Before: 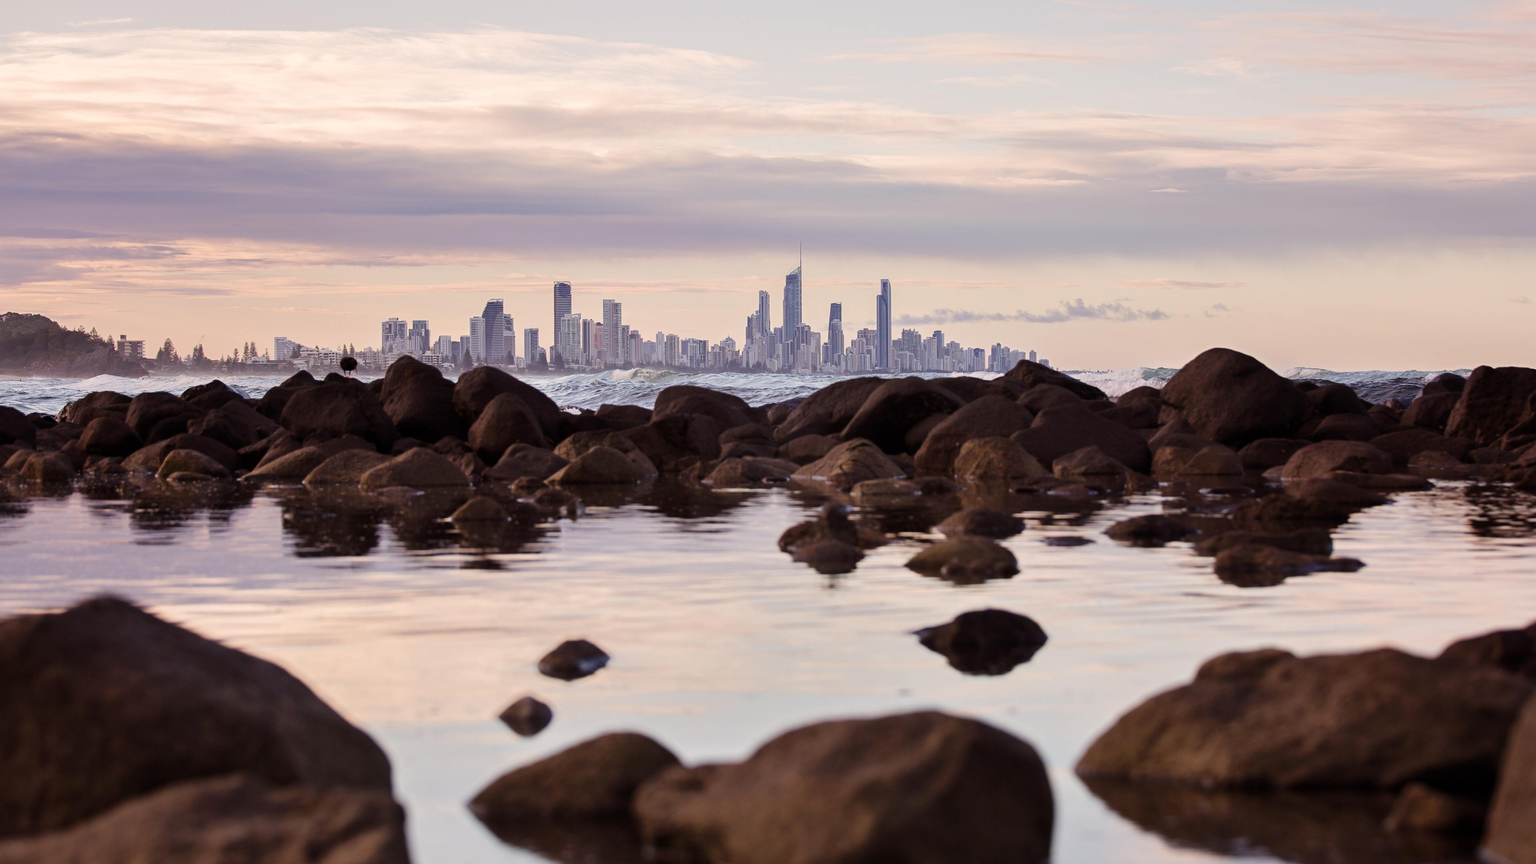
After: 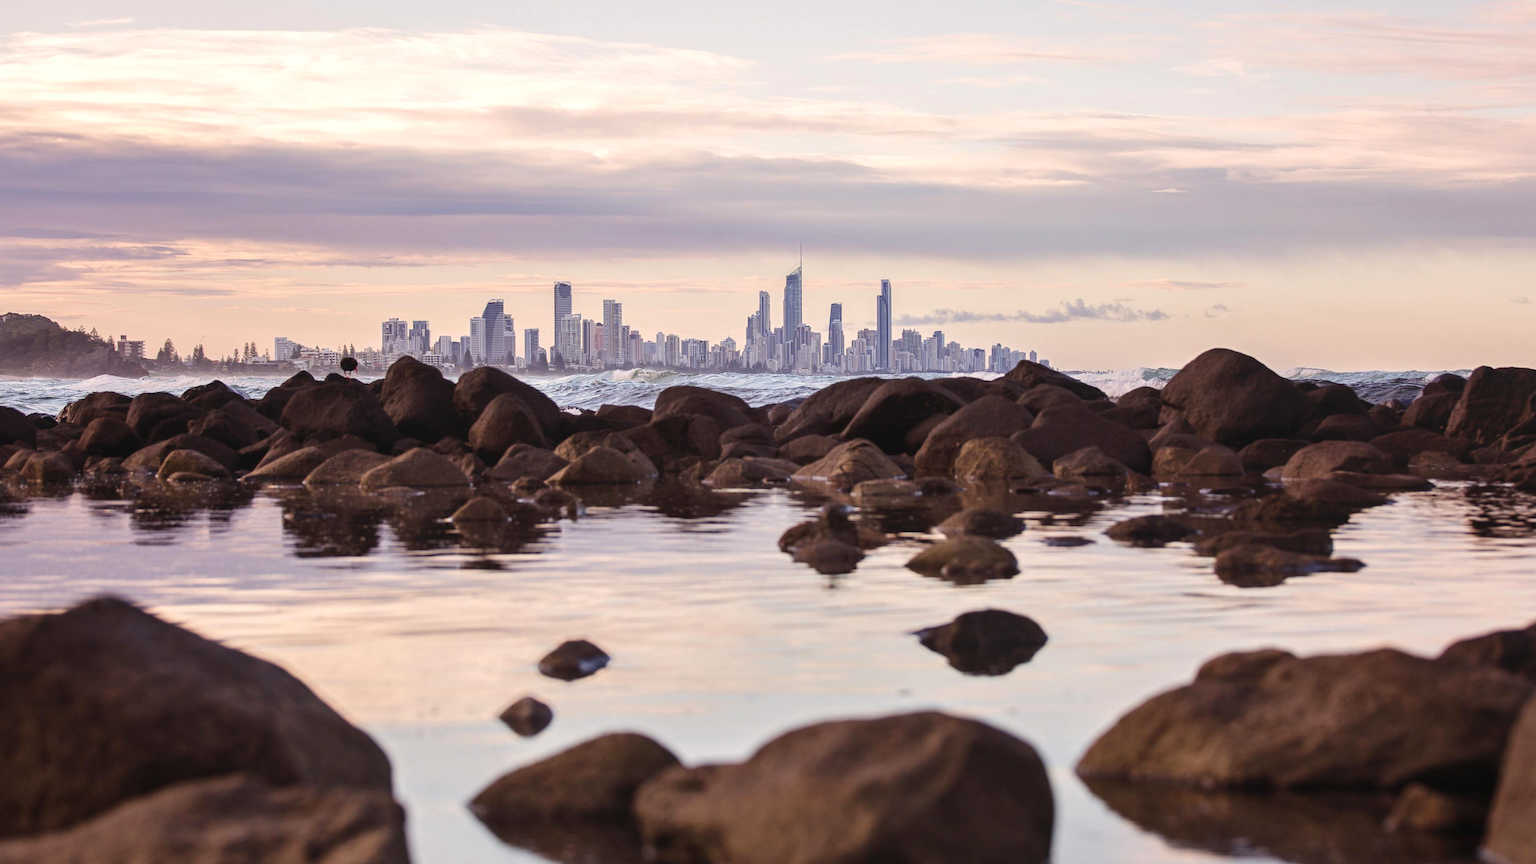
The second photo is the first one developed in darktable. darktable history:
exposure: exposure 0.3 EV, compensate highlight preservation false
local contrast: detail 110%
